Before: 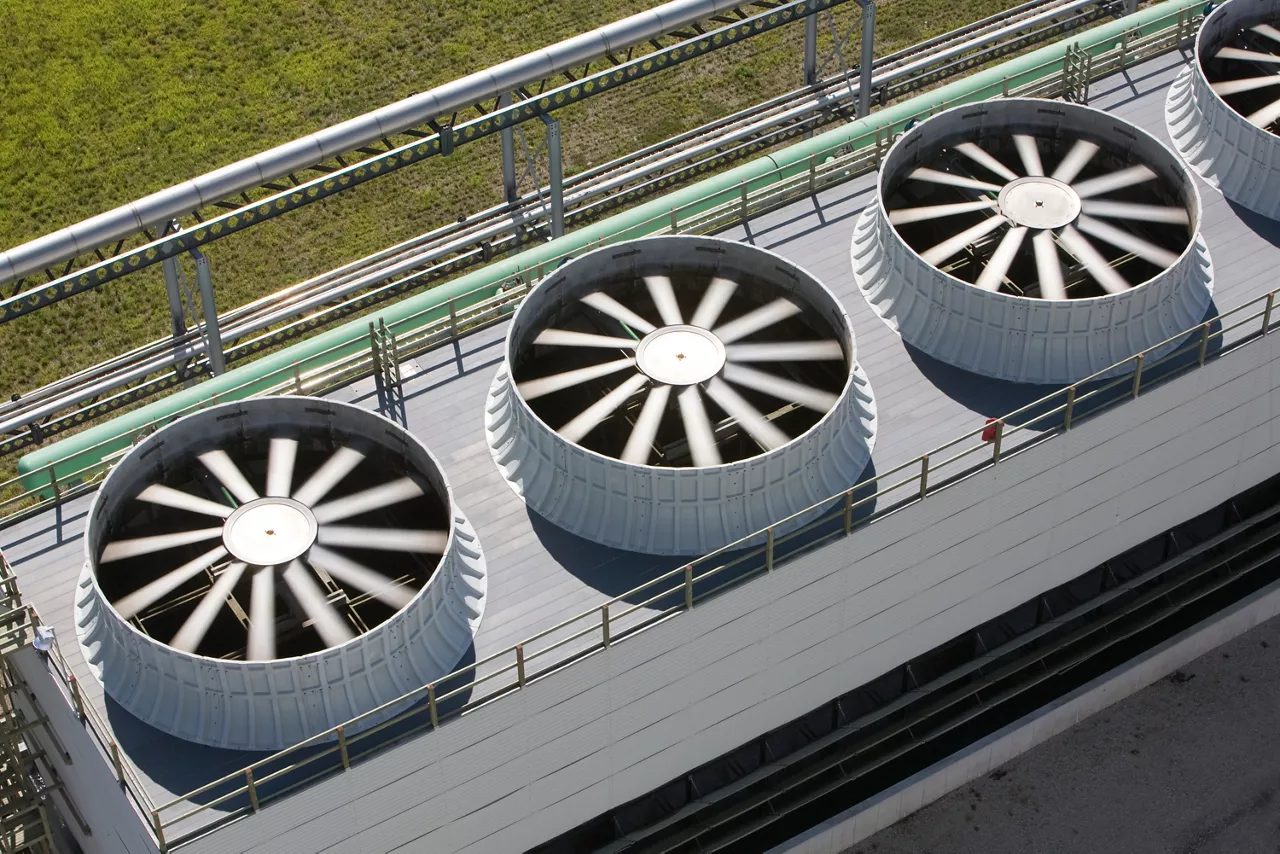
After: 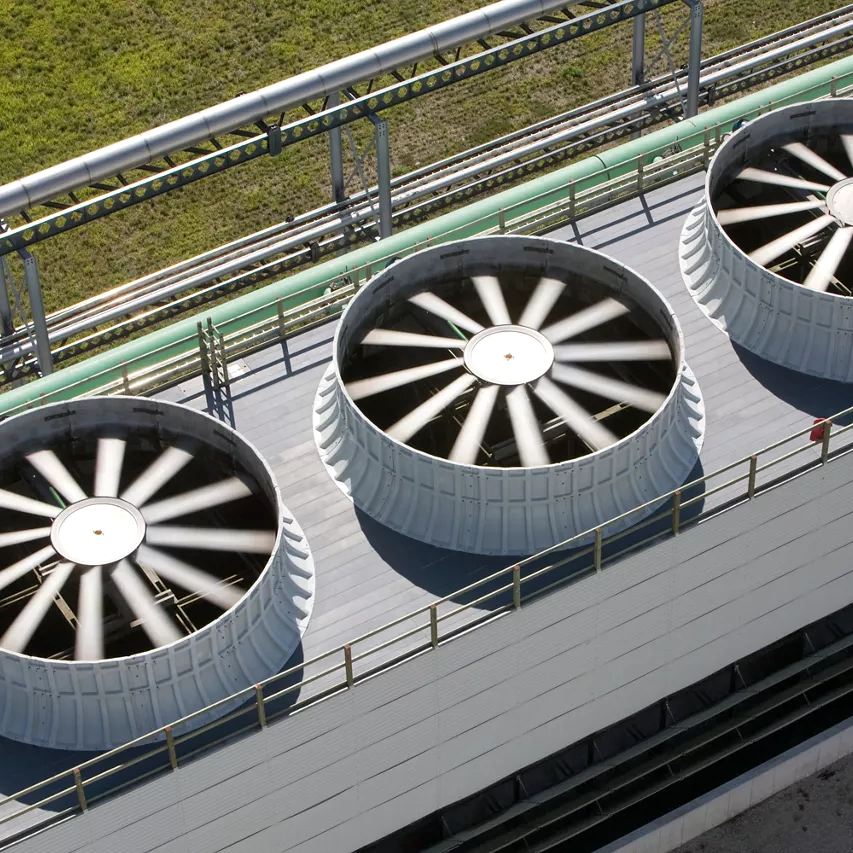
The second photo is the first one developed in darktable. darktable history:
local contrast: highlights 104%, shadows 100%, detail 120%, midtone range 0.2
crop and rotate: left 13.512%, right 19.796%
